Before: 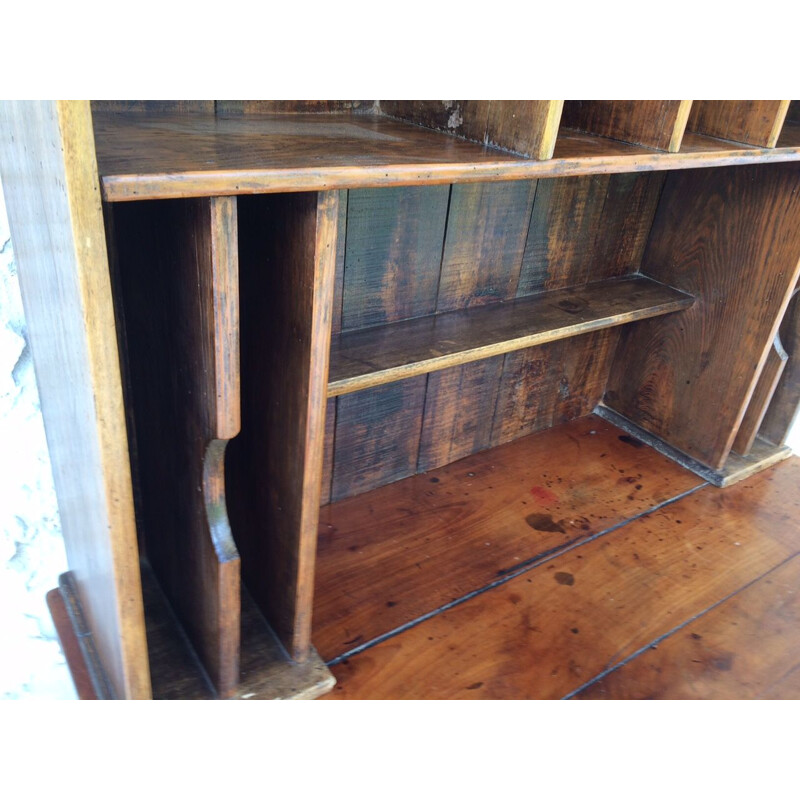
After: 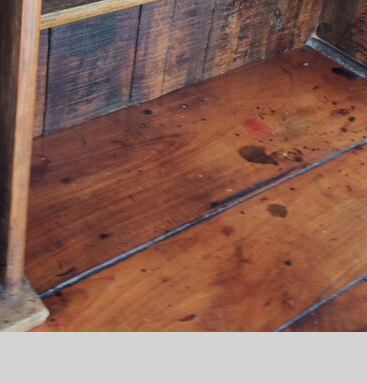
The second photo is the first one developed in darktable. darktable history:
exposure: exposure 0.198 EV, compensate highlight preservation false
crop: left 35.879%, top 46.085%, right 18.136%, bottom 5.982%
filmic rgb: black relative exposure -7.65 EV, white relative exposure 4.56 EV, hardness 3.61, color science v5 (2021), contrast in shadows safe, contrast in highlights safe
